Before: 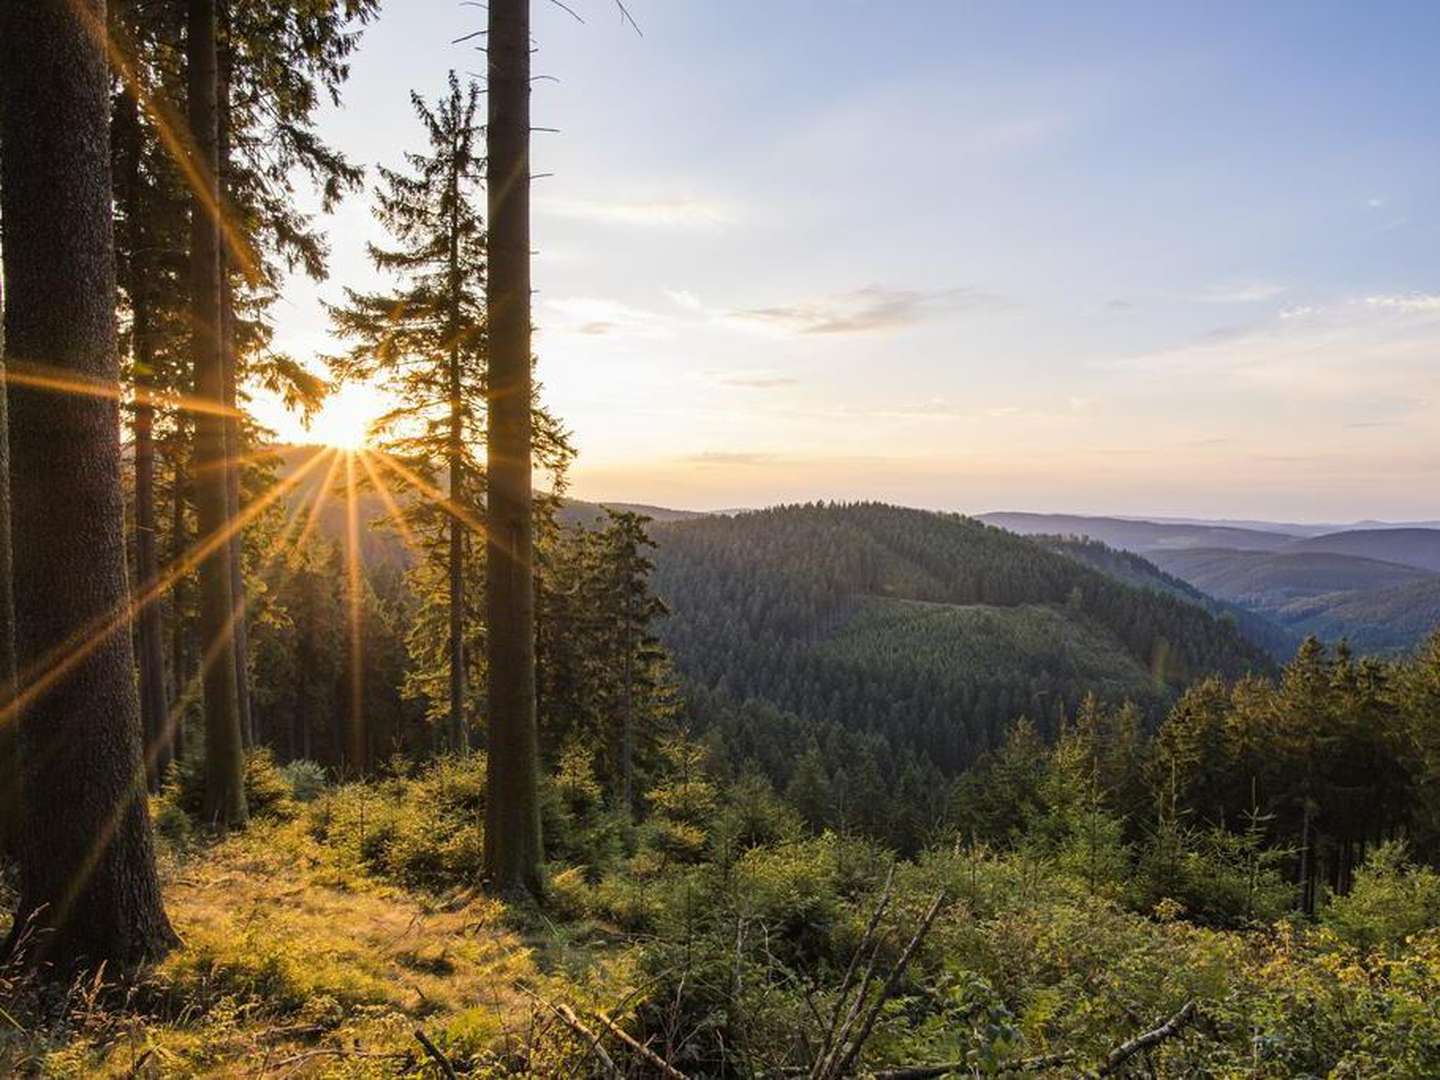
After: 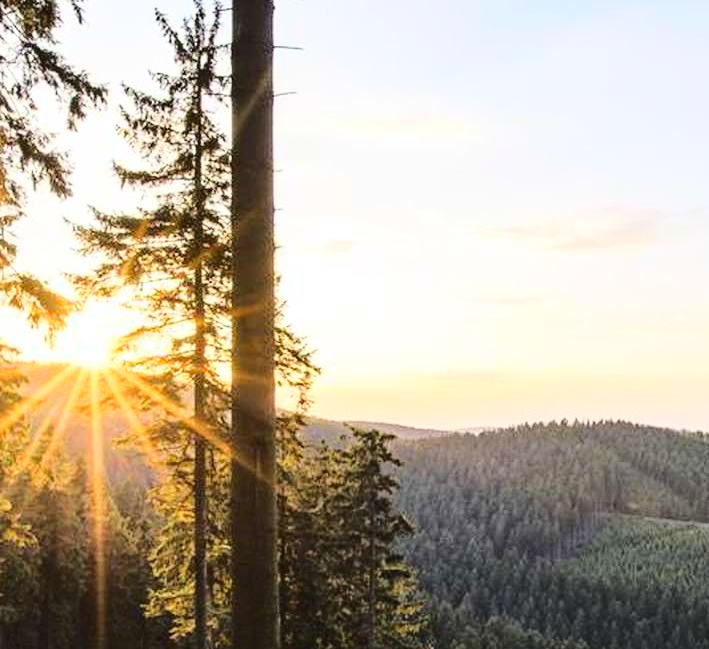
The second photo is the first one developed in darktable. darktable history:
crop: left 17.835%, top 7.675%, right 32.881%, bottom 32.213%
base curve: curves: ch0 [(0, 0) (0.032, 0.037) (0.105, 0.228) (0.435, 0.76) (0.856, 0.983) (1, 1)]
